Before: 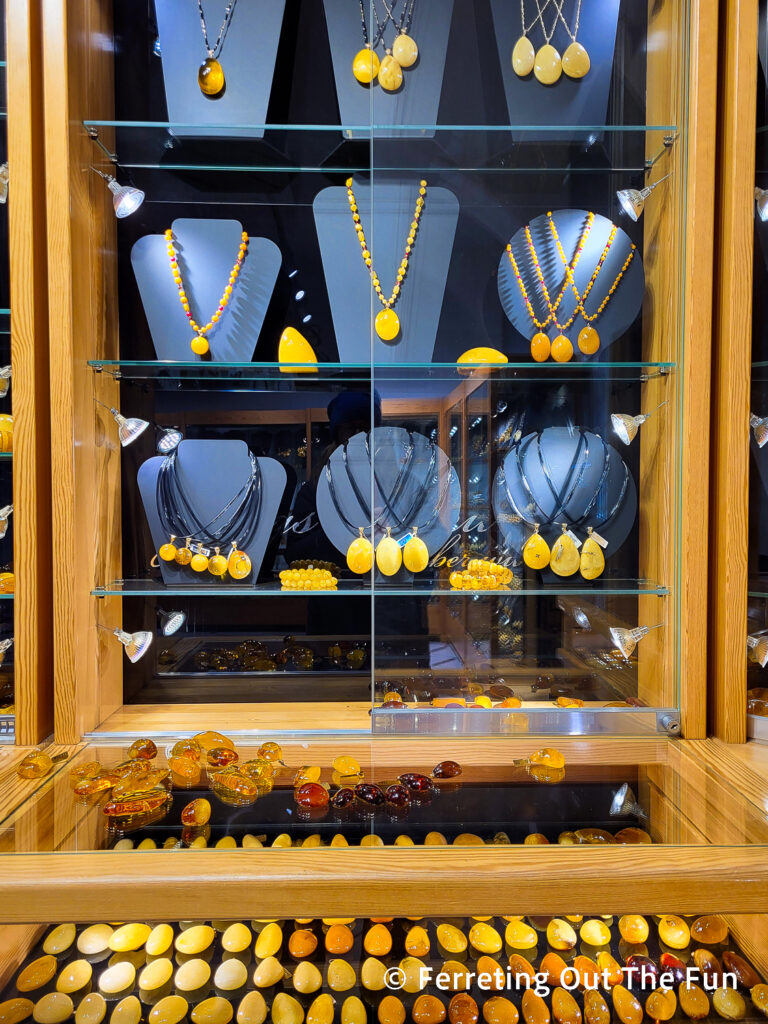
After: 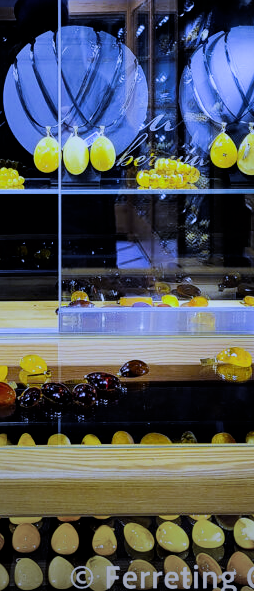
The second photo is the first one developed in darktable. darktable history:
white balance: red 0.766, blue 1.537
crop: left 40.878%, top 39.176%, right 25.993%, bottom 3.081%
filmic rgb: black relative exposure -5 EV, hardness 2.88, contrast 1.3, highlights saturation mix -30%
vignetting: fall-off start 73.57%, center (0.22, -0.235)
